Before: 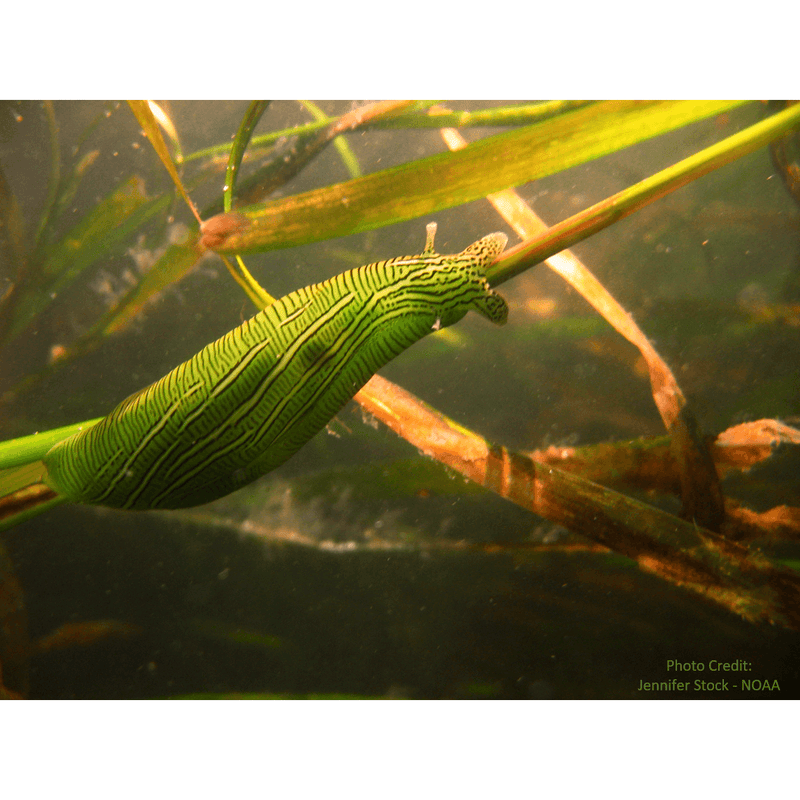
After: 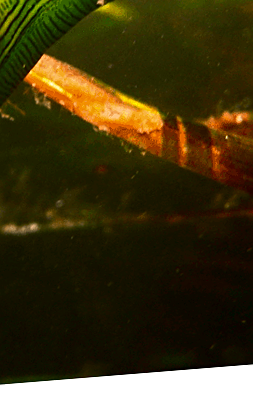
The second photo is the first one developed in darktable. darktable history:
rotate and perspective: rotation -4.57°, crop left 0.054, crop right 0.944, crop top 0.087, crop bottom 0.914
contrast brightness saturation: contrast 0.13, brightness -0.24, saturation 0.14
sharpen: amount 0.55
crop: left 40.878%, top 39.176%, right 25.993%, bottom 3.081%
